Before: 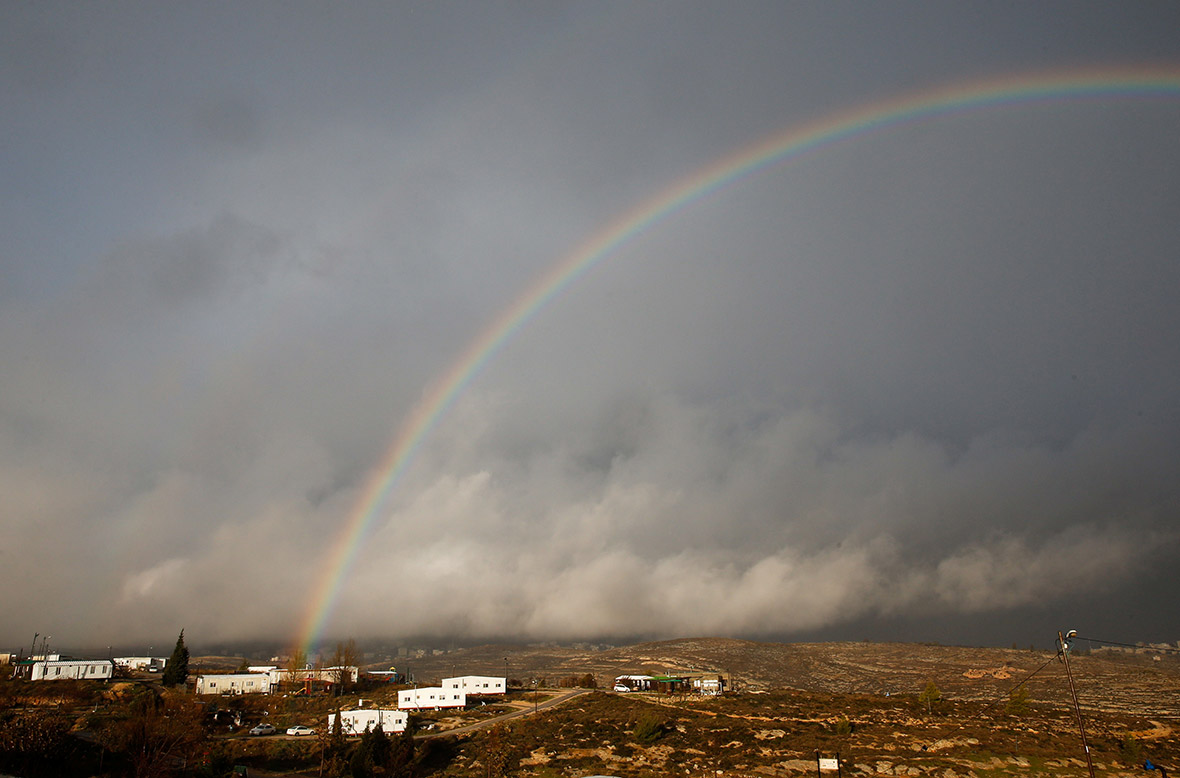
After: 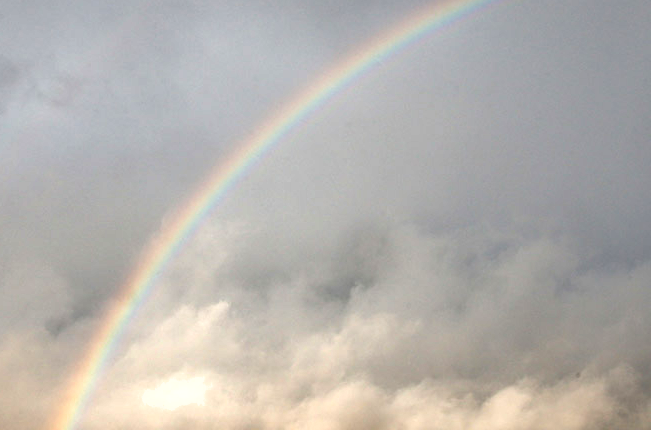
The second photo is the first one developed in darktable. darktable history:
crop and rotate: left 22.148%, top 21.943%, right 22.605%, bottom 22.67%
exposure: exposure 1 EV, compensate highlight preservation false
shadows and highlights: low approximation 0.01, soften with gaussian
